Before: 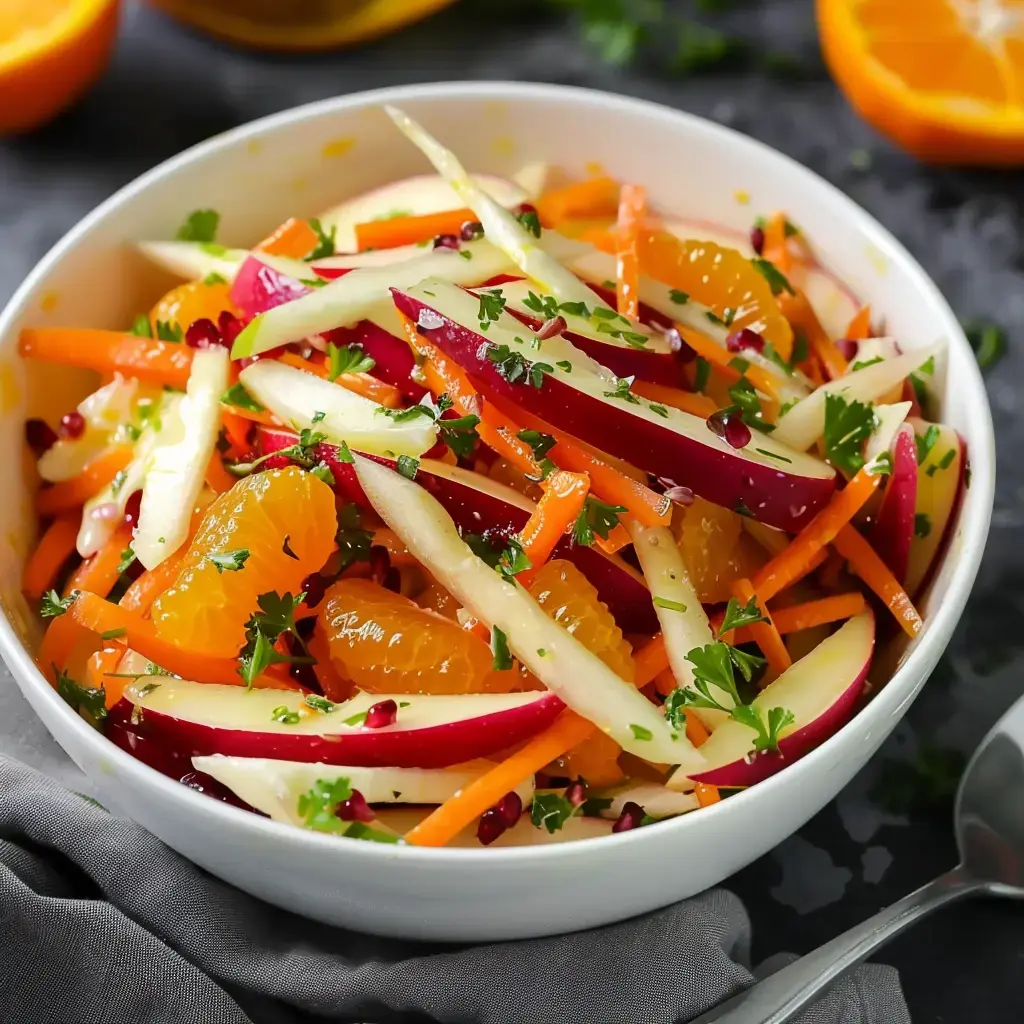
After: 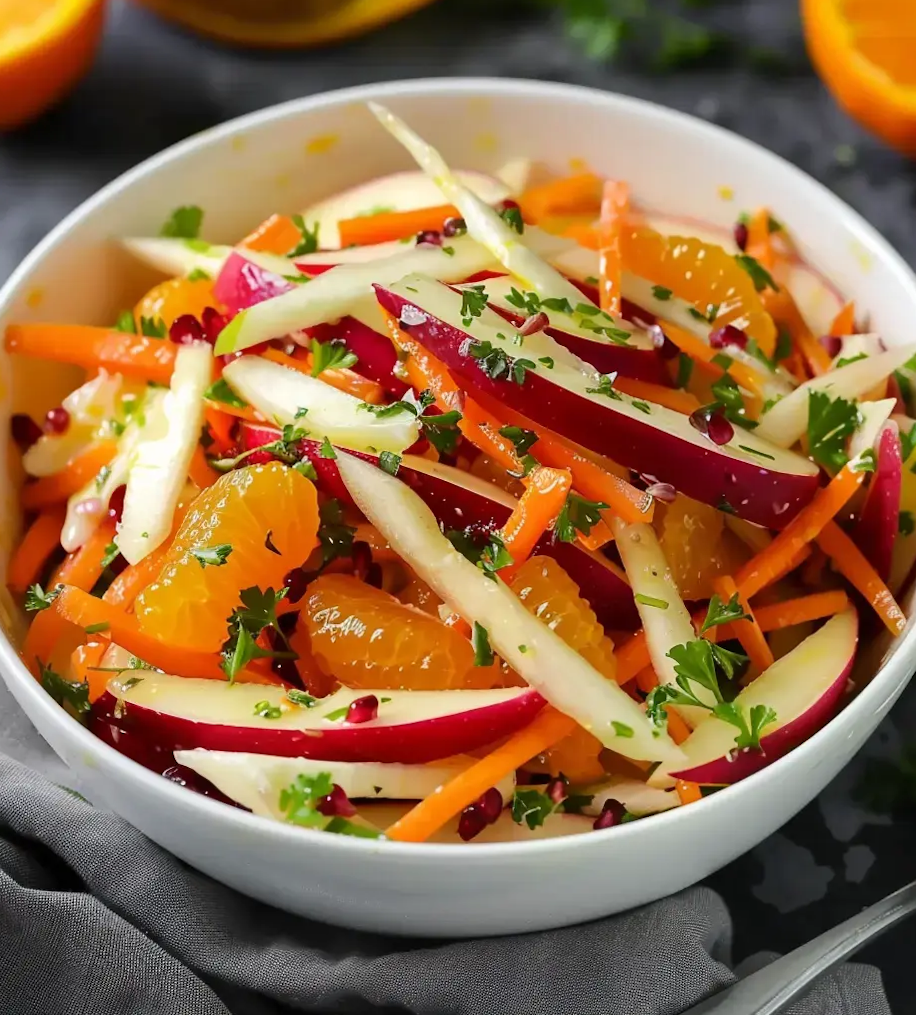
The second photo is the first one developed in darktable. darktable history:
rotate and perspective: rotation 0.192°, lens shift (horizontal) -0.015, crop left 0.005, crop right 0.996, crop top 0.006, crop bottom 0.99
crop and rotate: left 1.088%, right 8.807%
